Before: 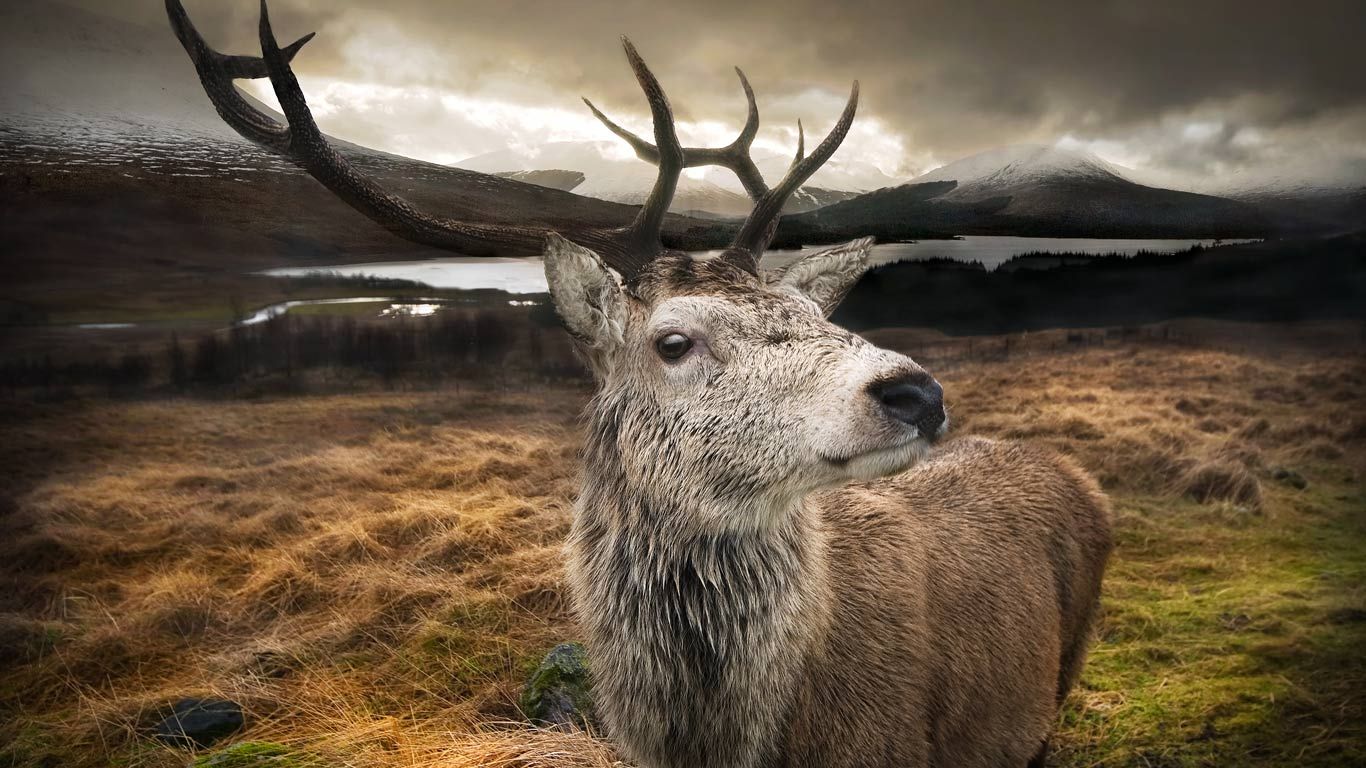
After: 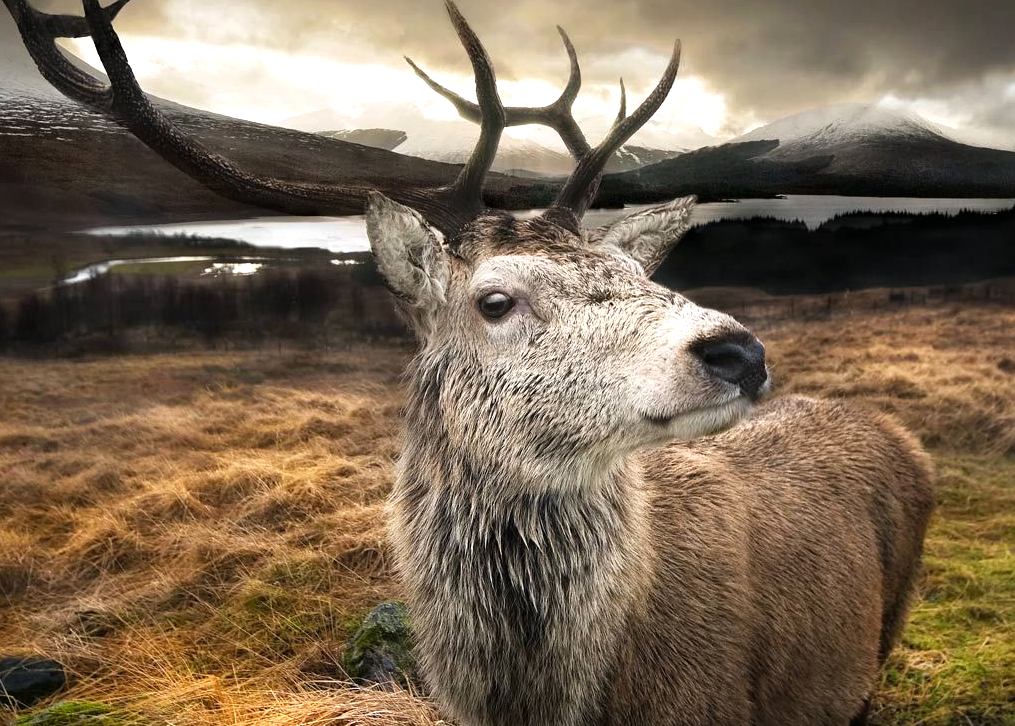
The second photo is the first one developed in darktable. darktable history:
tone equalizer: -8 EV -0.404 EV, -7 EV -0.361 EV, -6 EV -0.301 EV, -5 EV -0.183 EV, -3 EV 0.199 EV, -2 EV 0.316 EV, -1 EV 0.393 EV, +0 EV 0.409 EV
crop and rotate: left 13.082%, top 5.411%, right 12.571%
